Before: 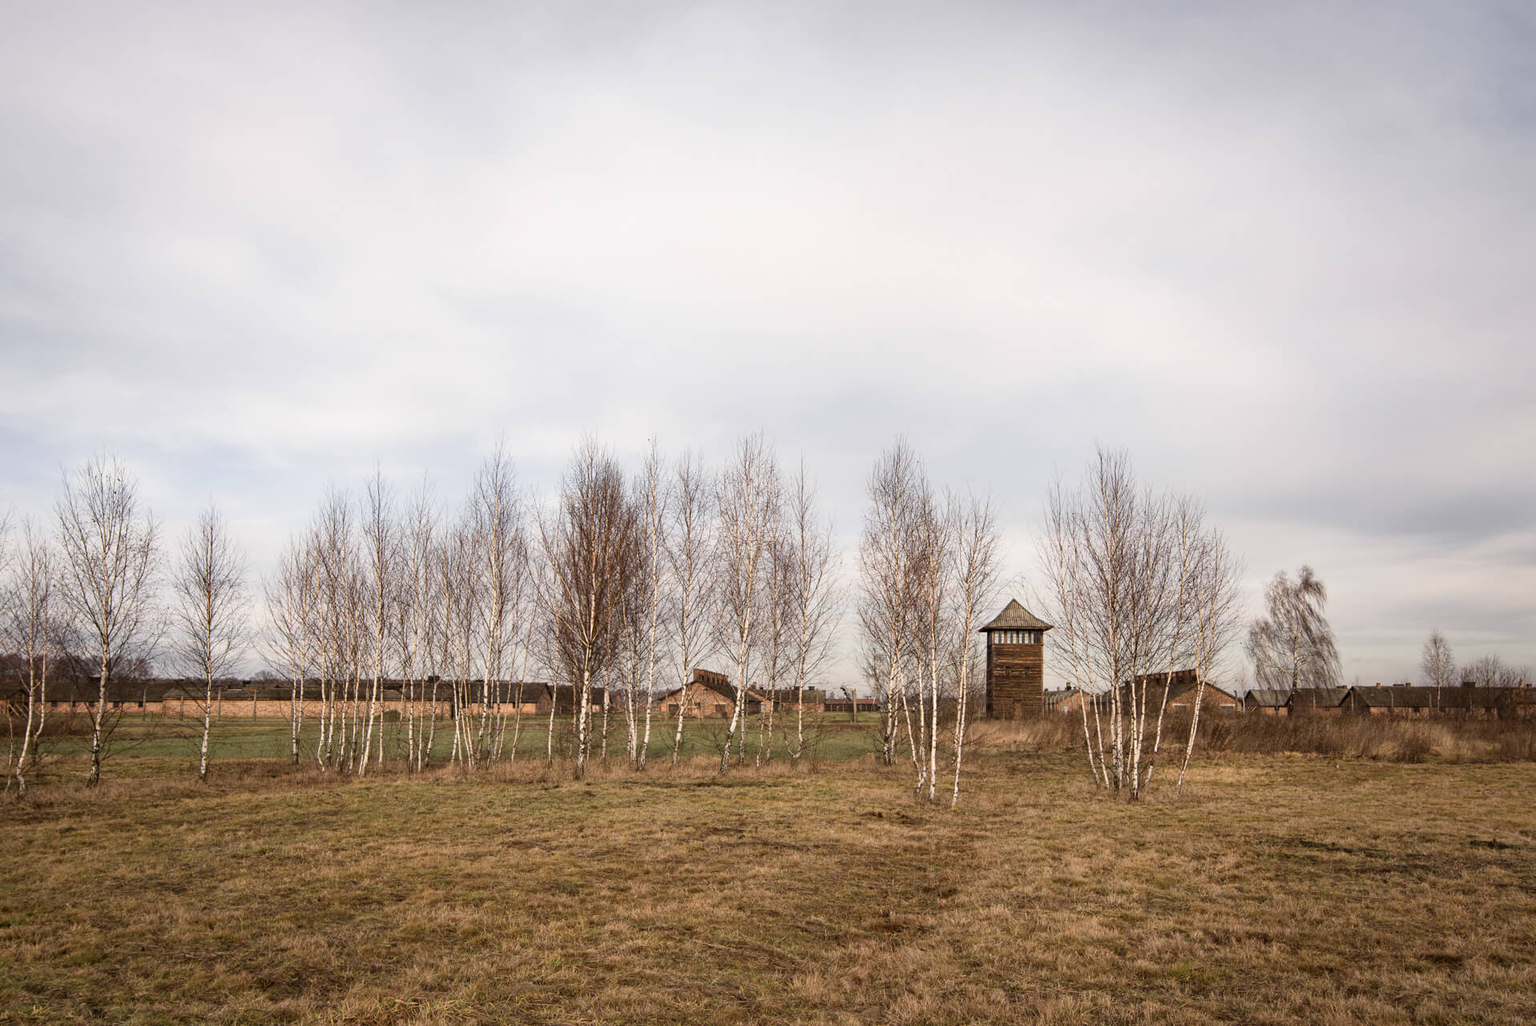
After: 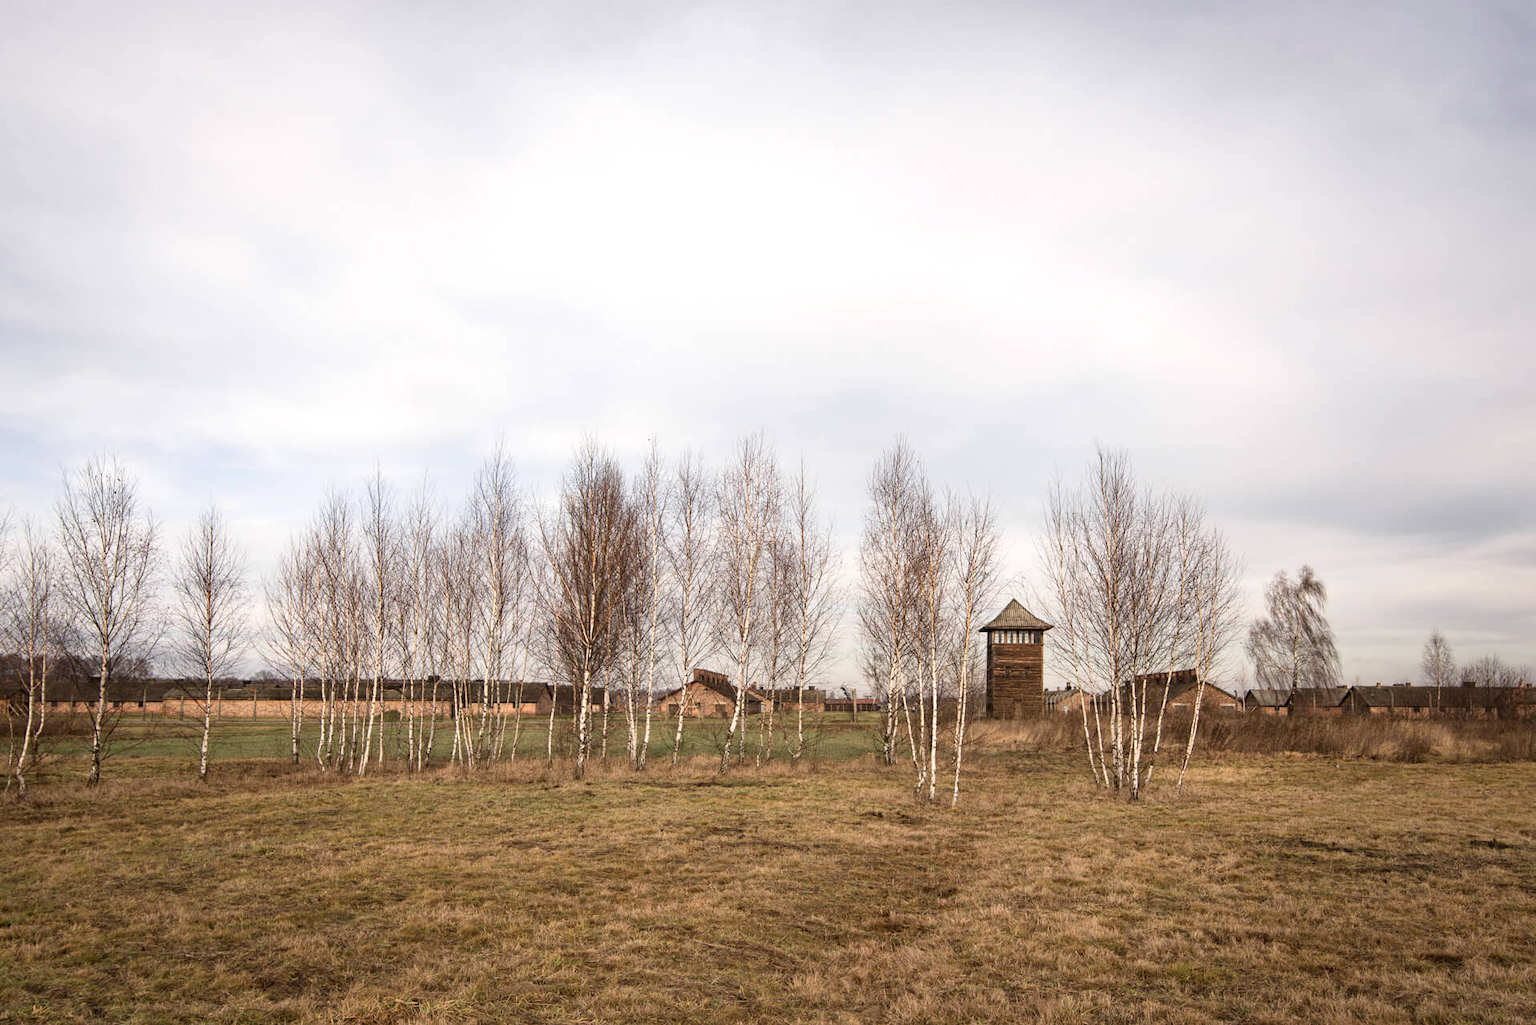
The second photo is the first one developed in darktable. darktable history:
exposure: exposure 0.208 EV, compensate highlight preservation false
